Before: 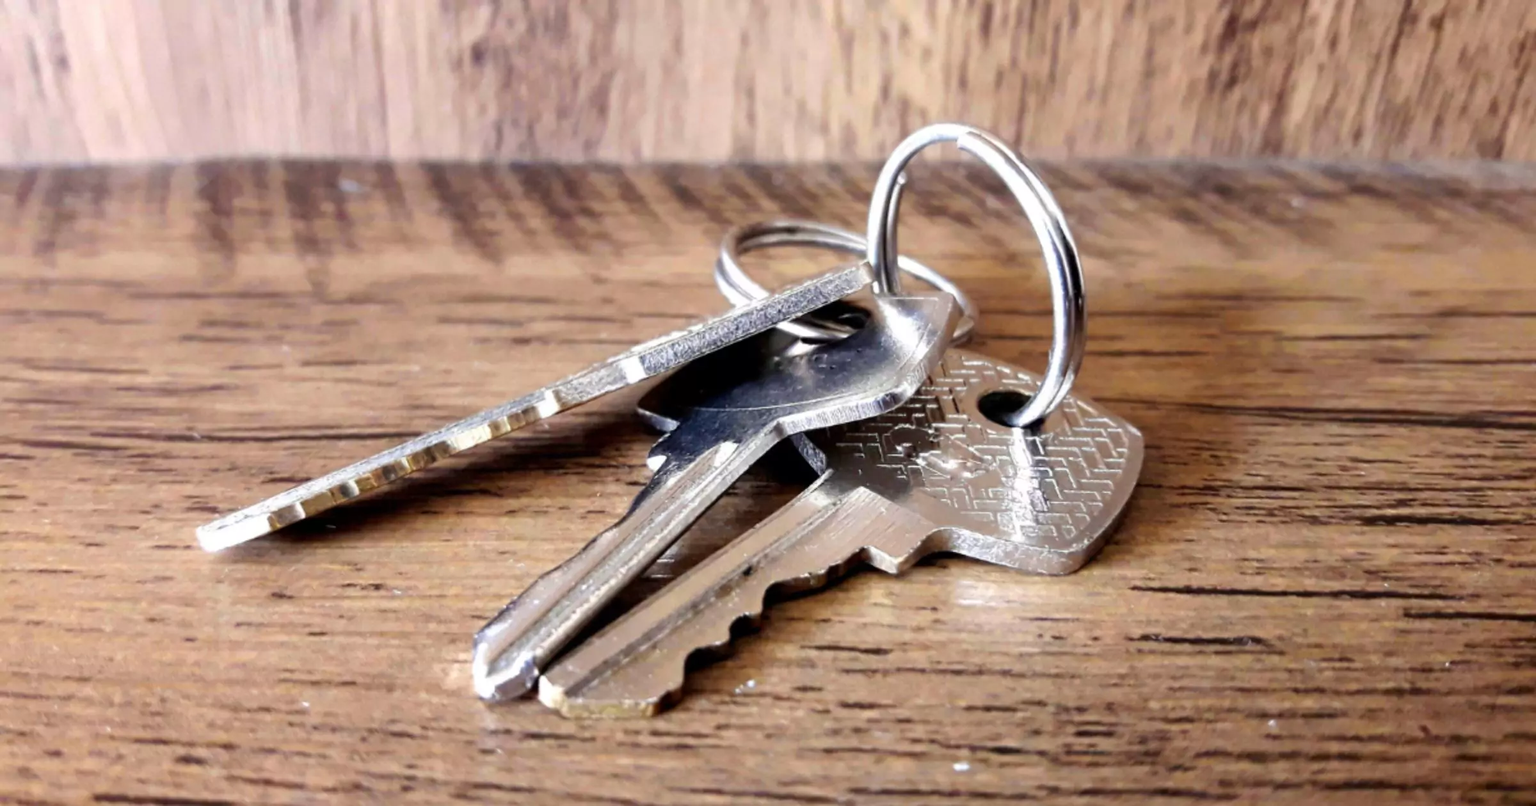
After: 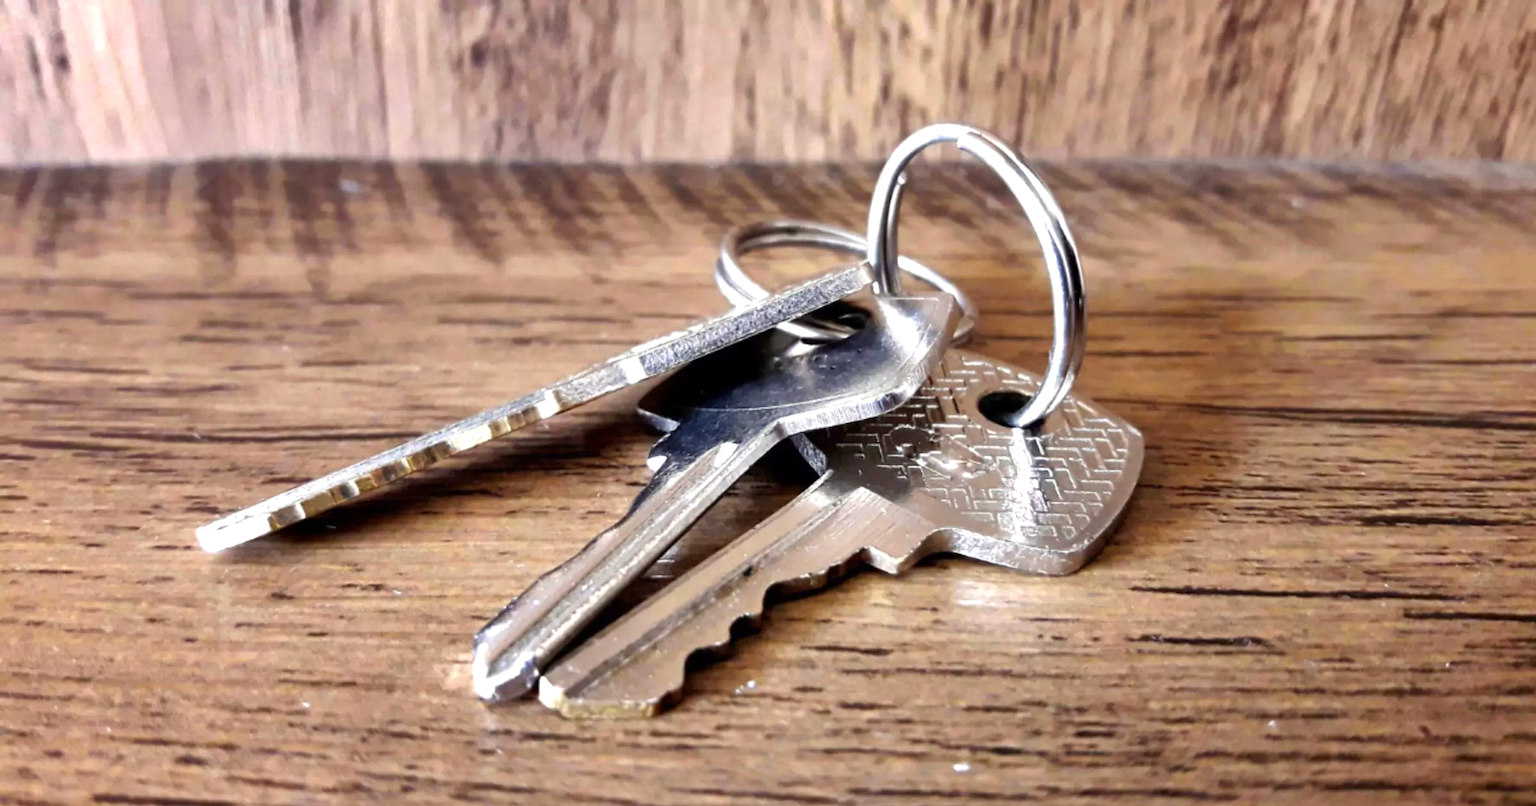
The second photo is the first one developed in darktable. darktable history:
shadows and highlights: radius 118.69, shadows 42.21, highlights -61.56, soften with gaussian
exposure: exposure 0.236 EV, compensate highlight preservation false
